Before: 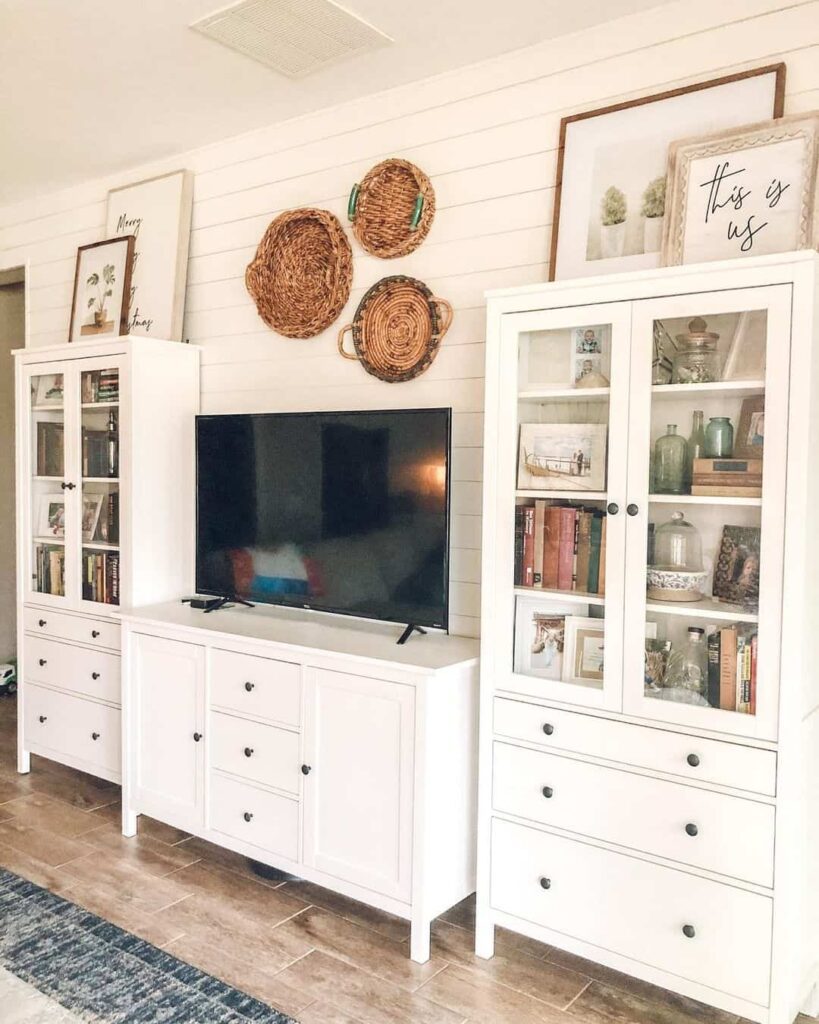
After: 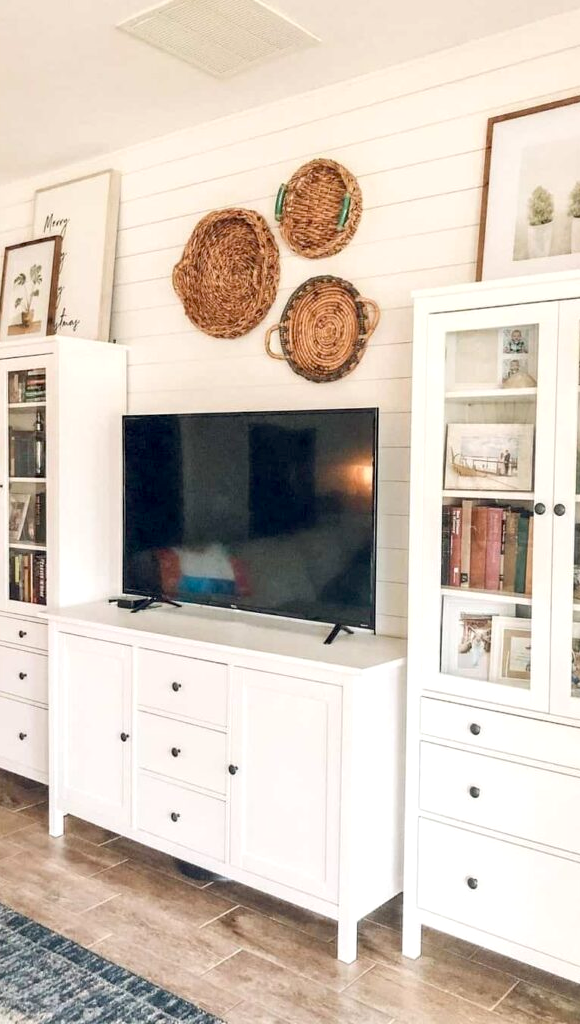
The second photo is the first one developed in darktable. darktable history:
crop and rotate: left 8.938%, right 20.218%
exposure: black level correction 0.007, exposure 0.097 EV, compensate exposure bias true, compensate highlight preservation false
